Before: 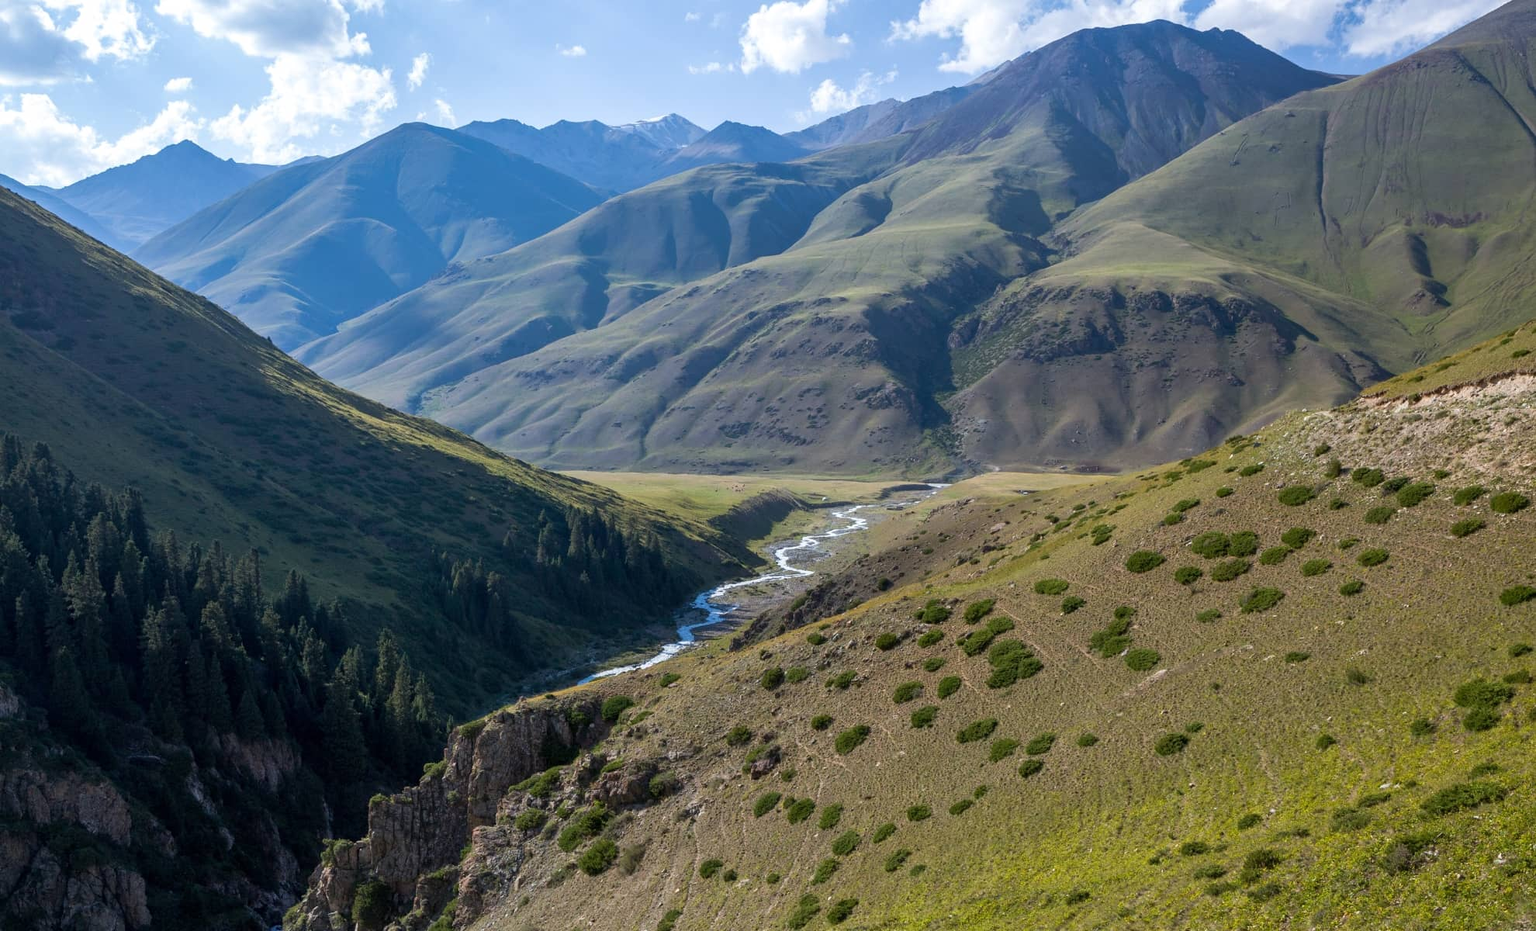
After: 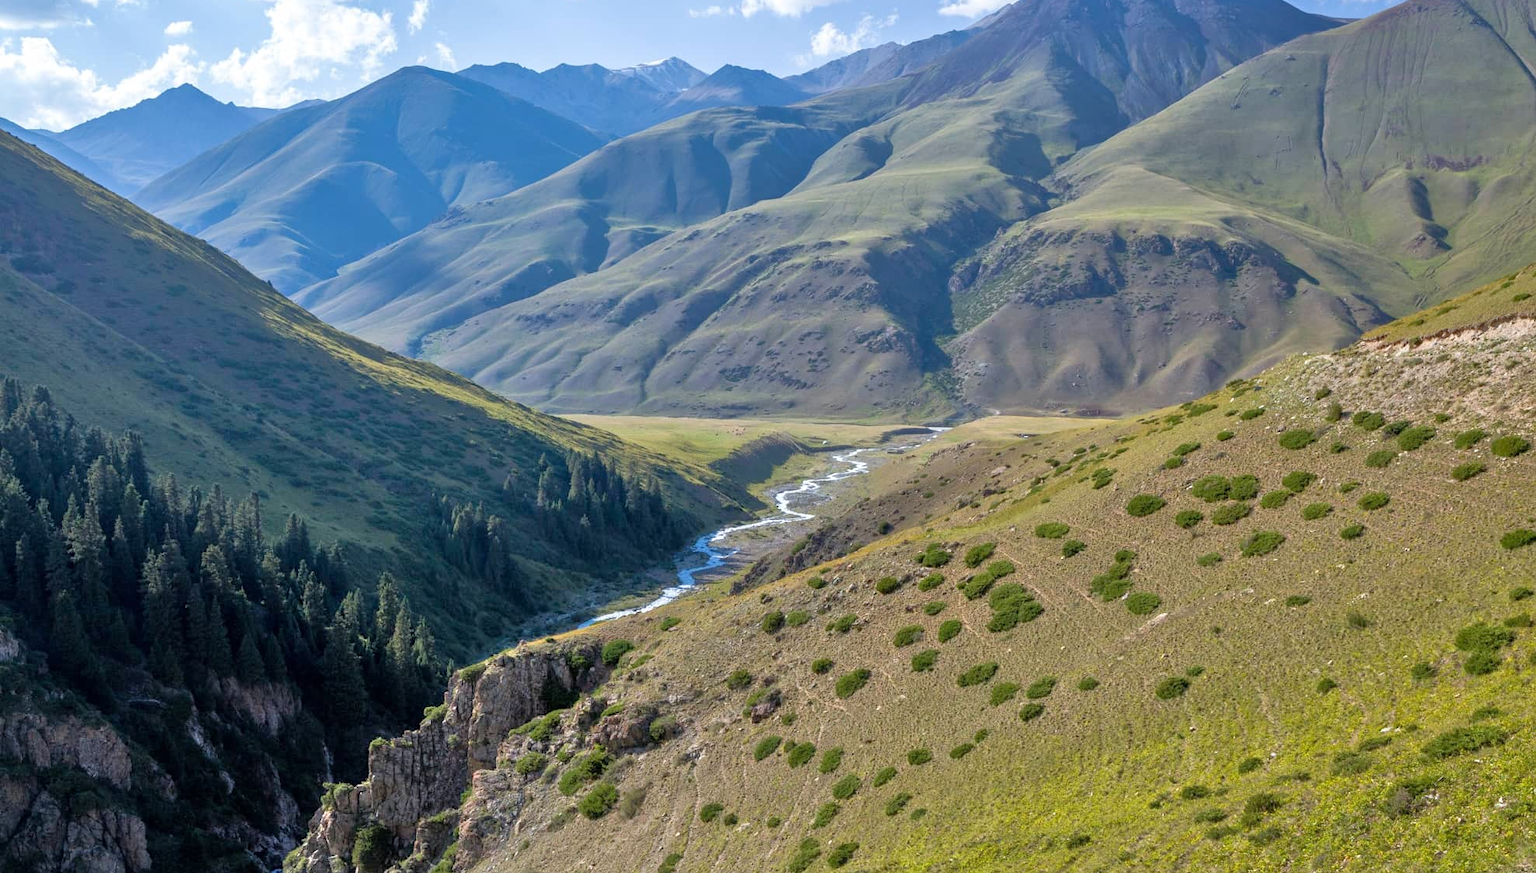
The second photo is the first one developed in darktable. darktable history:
tone equalizer: -7 EV 0.16 EV, -6 EV 0.625 EV, -5 EV 1.12 EV, -4 EV 1.36 EV, -3 EV 1.15 EV, -2 EV 0.6 EV, -1 EV 0.149 EV
crop and rotate: top 6.151%
